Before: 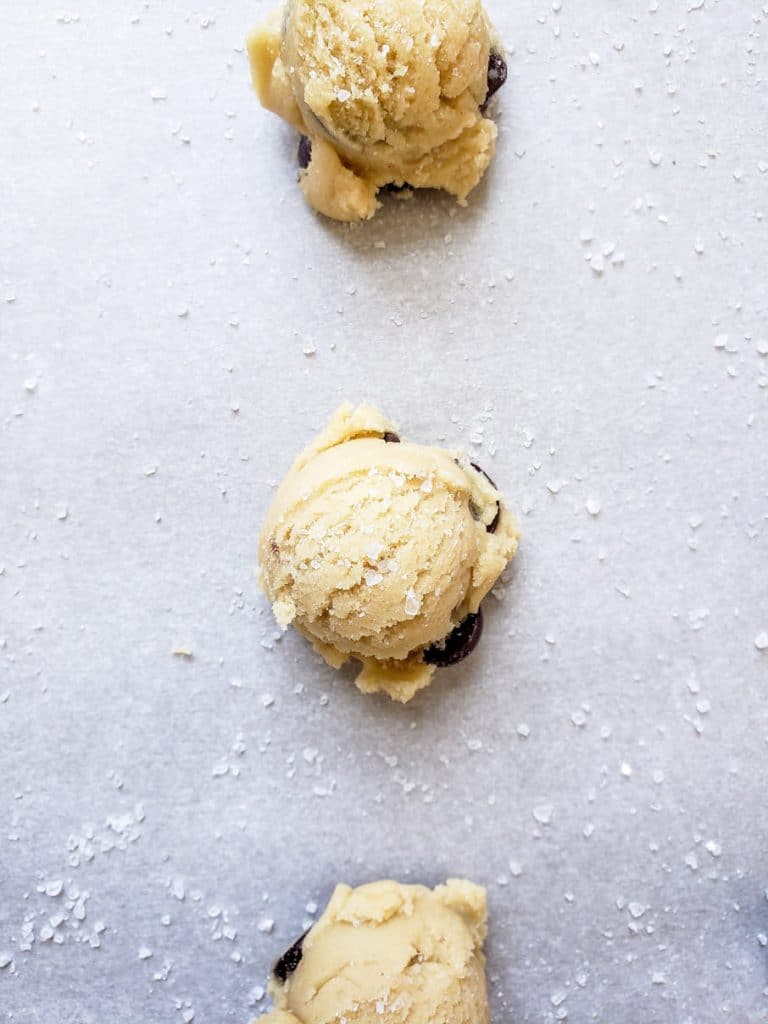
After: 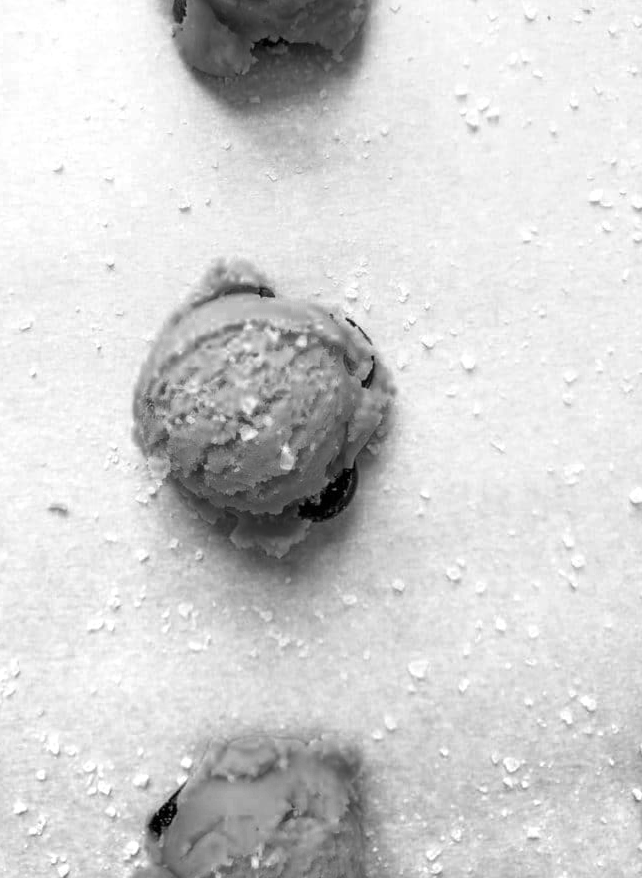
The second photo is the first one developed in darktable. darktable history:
color zones: curves: ch0 [(0.287, 0.048) (0.493, 0.484) (0.737, 0.816)]; ch1 [(0, 0) (0.143, 0) (0.286, 0) (0.429, 0) (0.571, 0) (0.714, 0) (0.857, 0)]
crop: left 16.315%, top 14.246%
